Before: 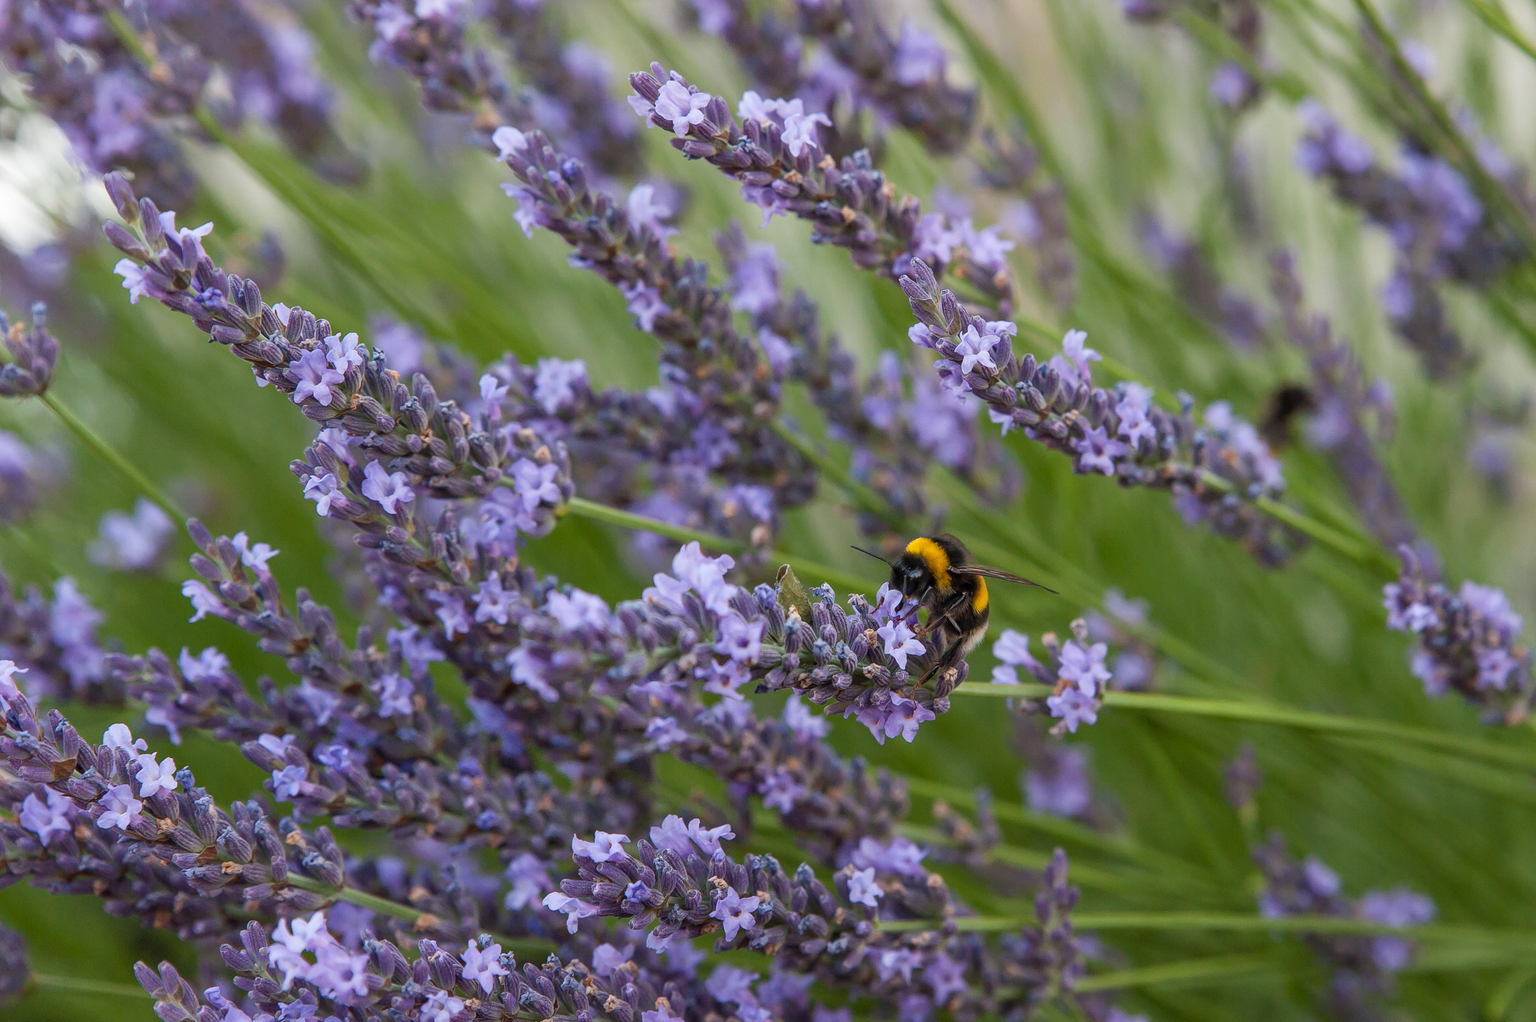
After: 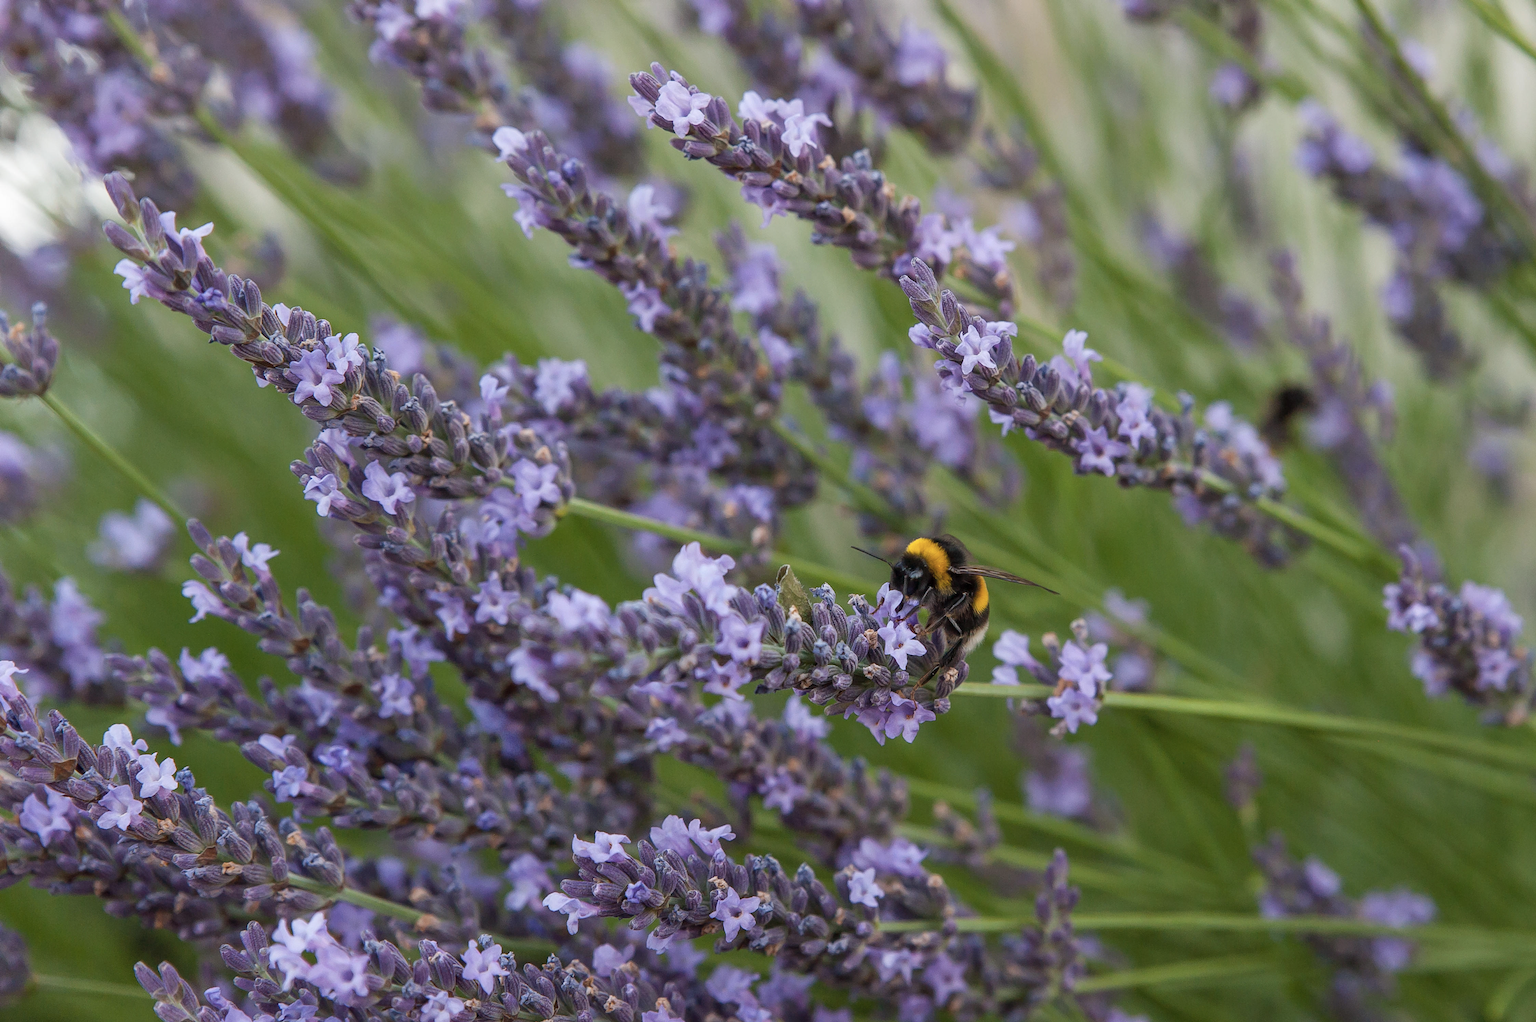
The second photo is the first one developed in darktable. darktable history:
color correction: highlights b* 0.027, saturation 0.852
